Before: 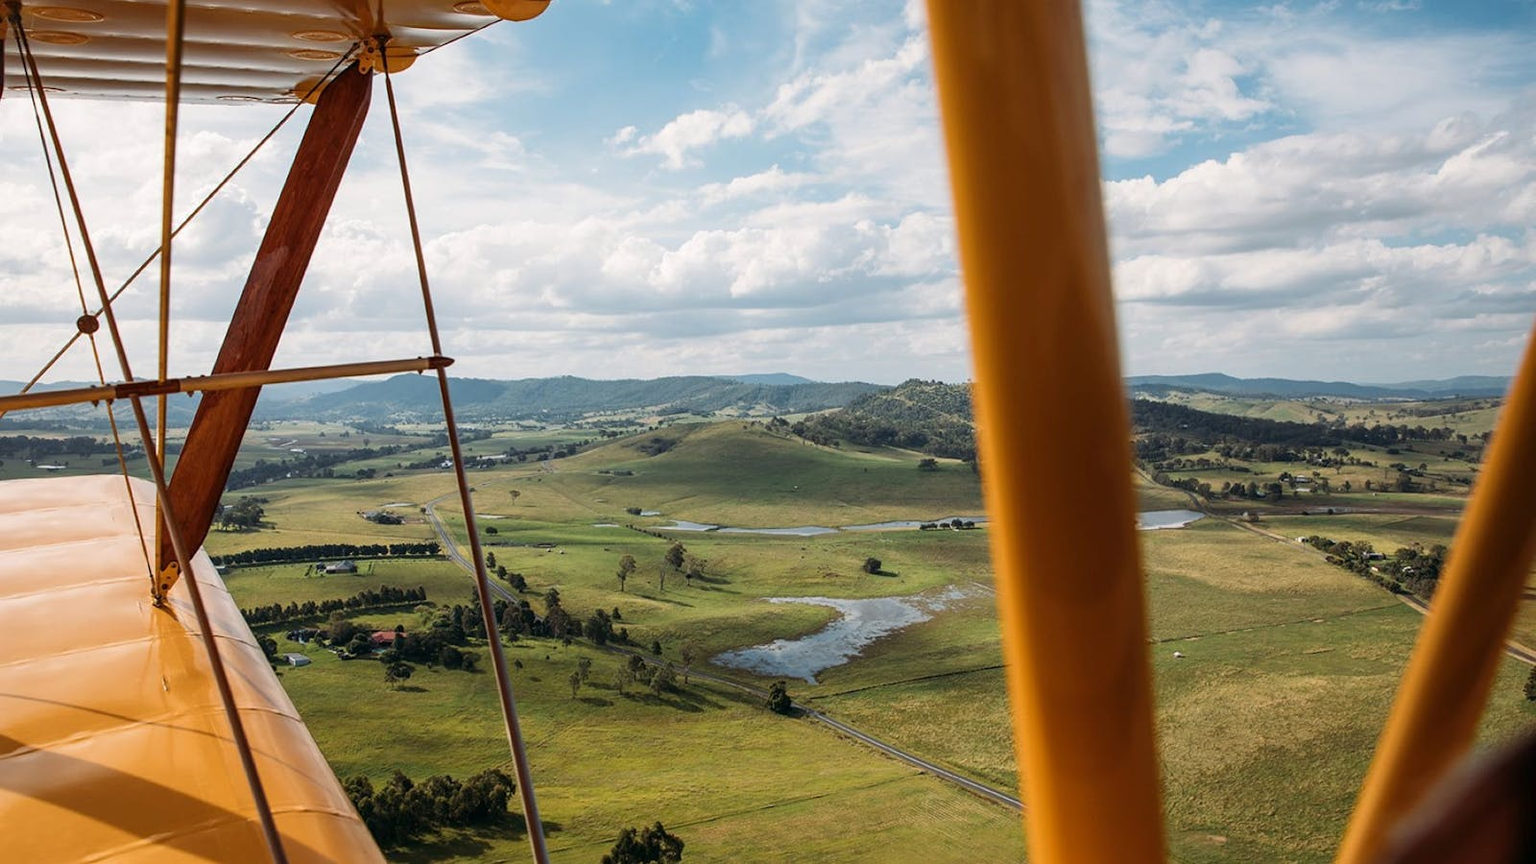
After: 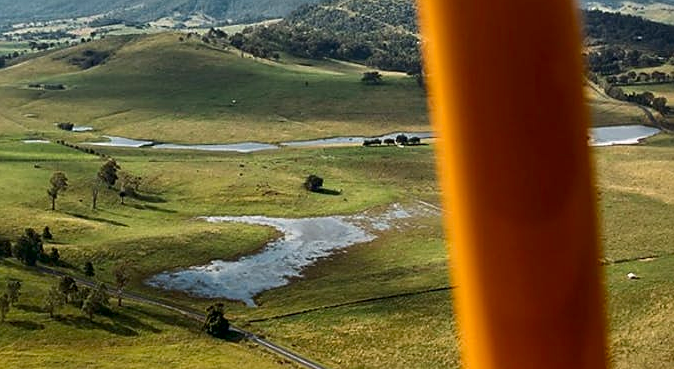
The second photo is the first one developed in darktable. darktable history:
shadows and highlights: low approximation 0.01, soften with gaussian
contrast brightness saturation: contrast 0.07, brightness -0.13, saturation 0.06
sharpen: radius 1.864, amount 0.398, threshold 1.271
exposure: black level correction 0.003, exposure 0.383 EV, compensate highlight preservation false
crop: left 37.221%, top 45.169%, right 20.63%, bottom 13.777%
